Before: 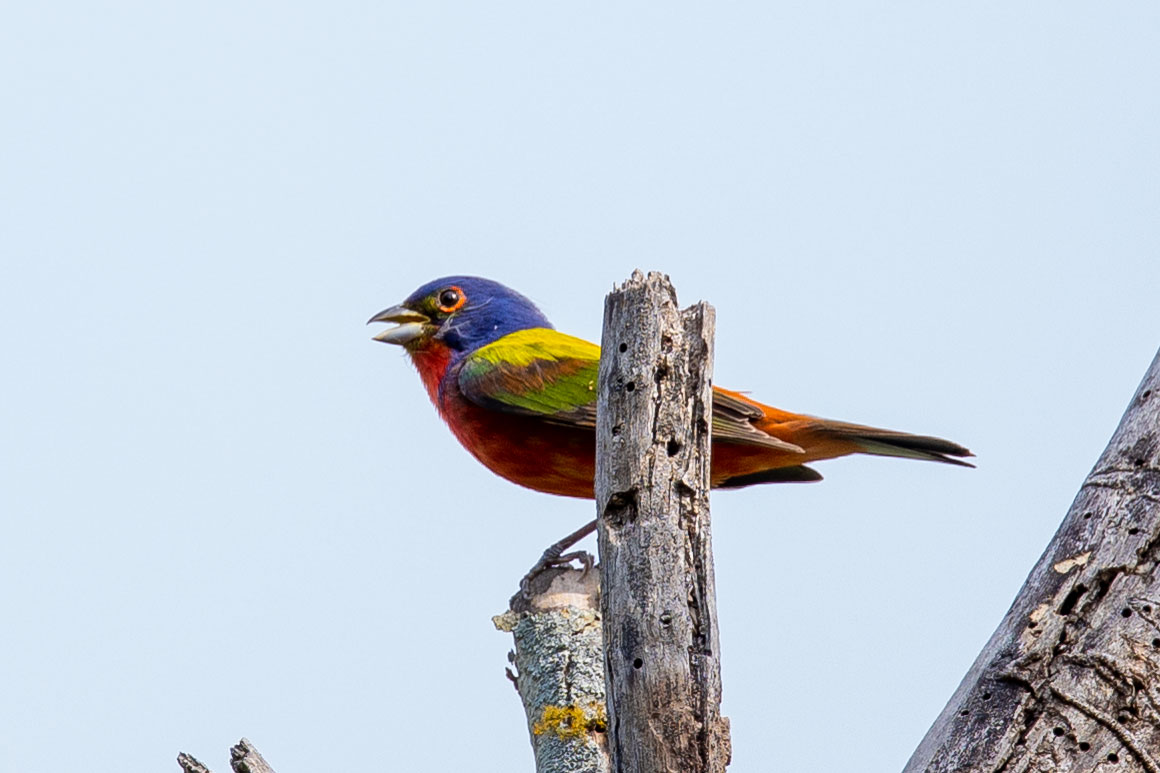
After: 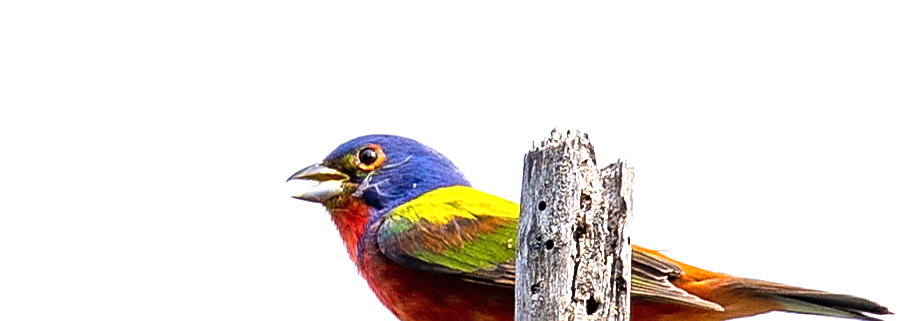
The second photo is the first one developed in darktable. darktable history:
exposure: black level correction 0, exposure 1 EV, compensate exposure bias true, compensate highlight preservation false
crop: left 7.036%, top 18.398%, right 14.379%, bottom 40.043%
sharpen: on, module defaults
